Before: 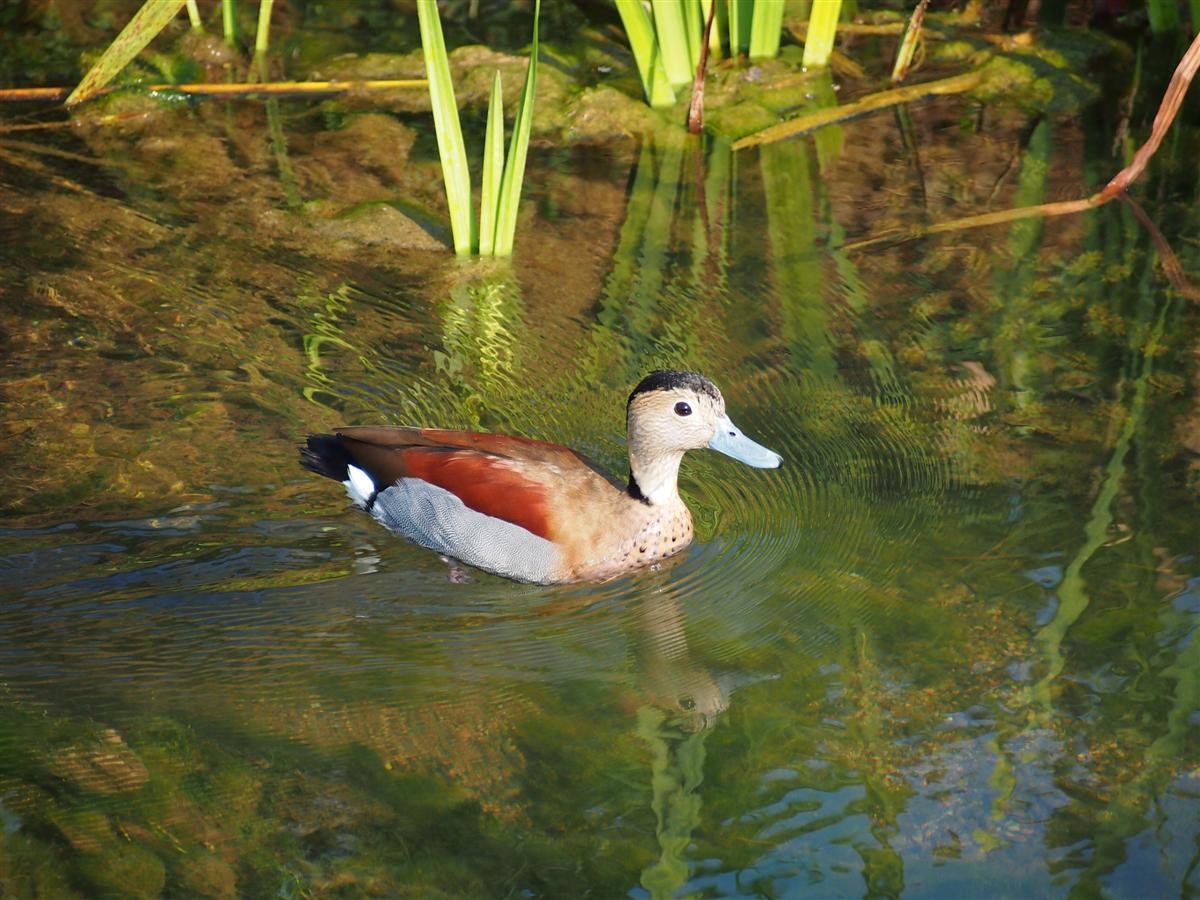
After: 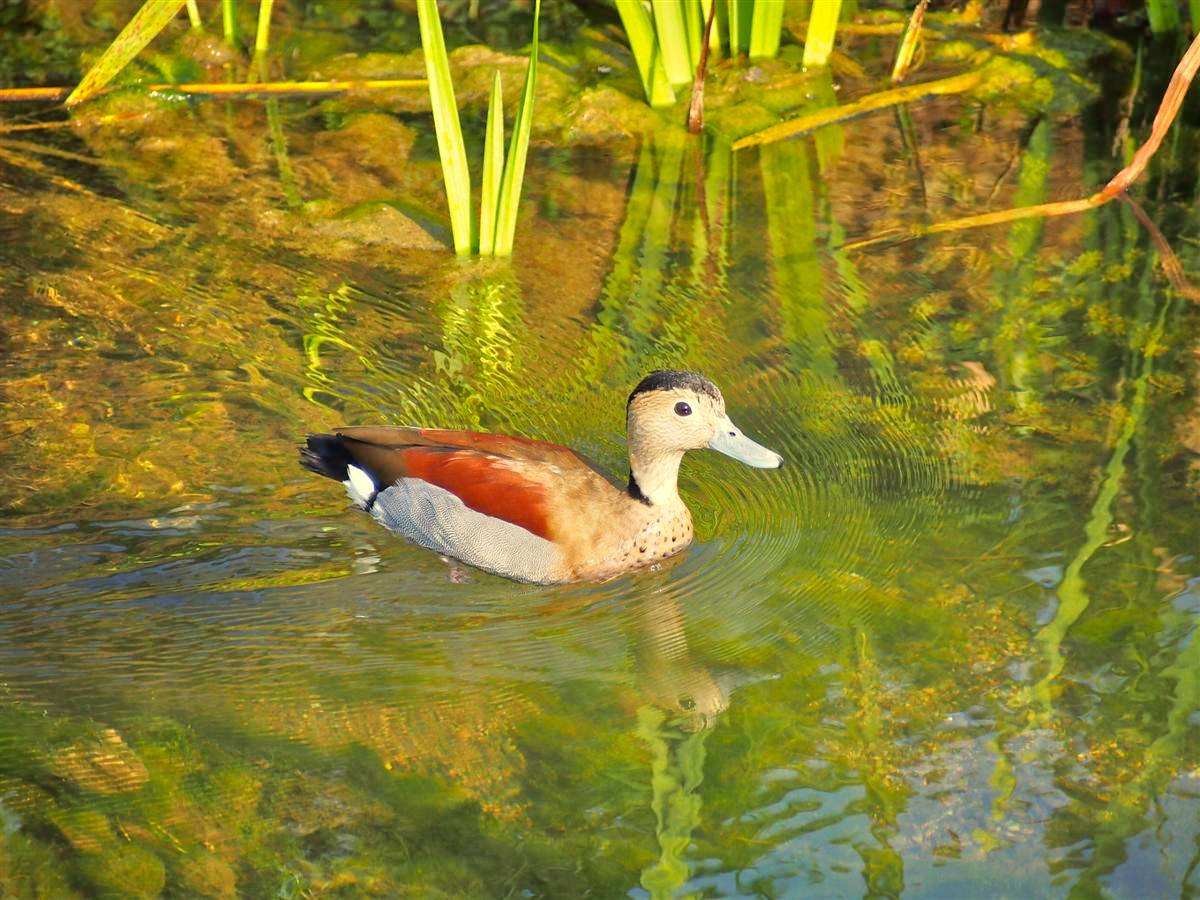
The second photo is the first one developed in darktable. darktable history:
shadows and highlights: soften with gaussian
color correction: highlights a* 2.72, highlights b* 22.8
tone equalizer: -7 EV 0.15 EV, -6 EV 0.6 EV, -5 EV 1.15 EV, -4 EV 1.33 EV, -3 EV 1.15 EV, -2 EV 0.6 EV, -1 EV 0.15 EV, mask exposure compensation -0.5 EV
